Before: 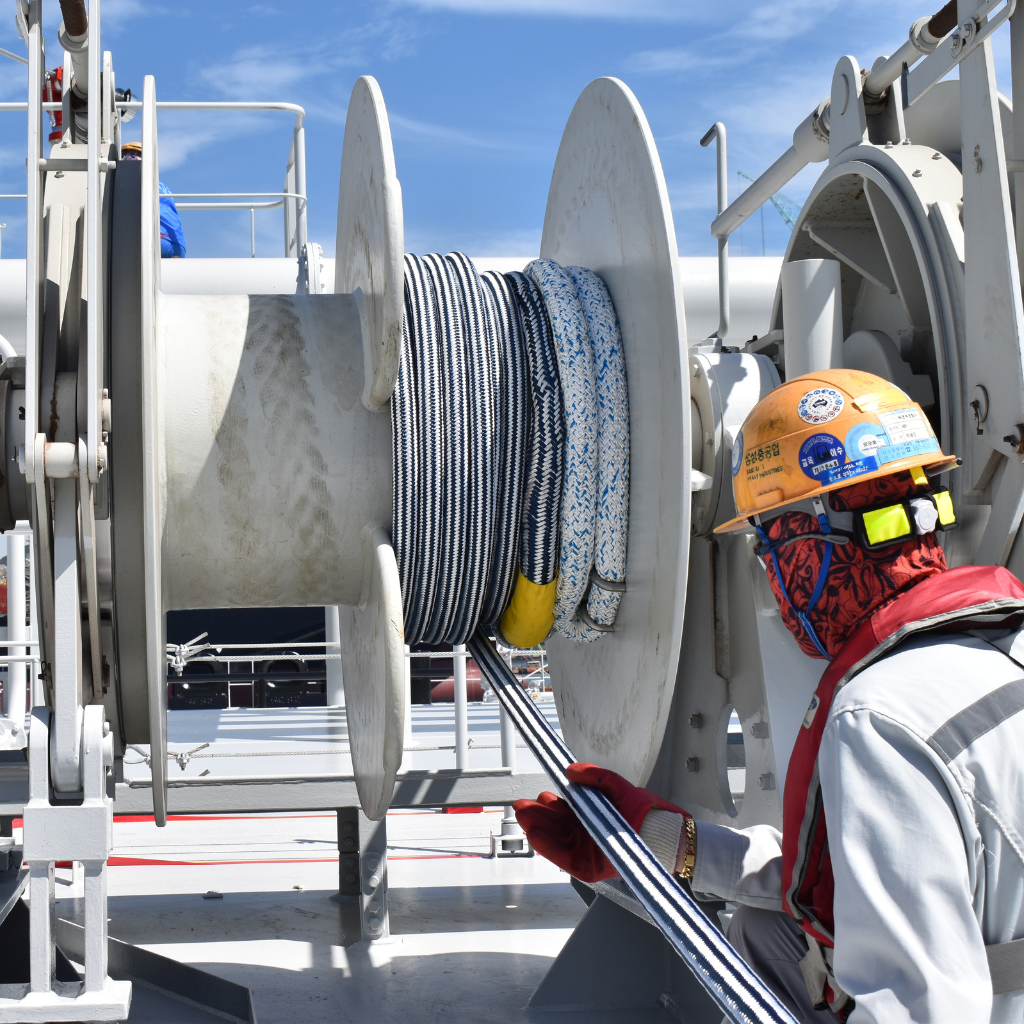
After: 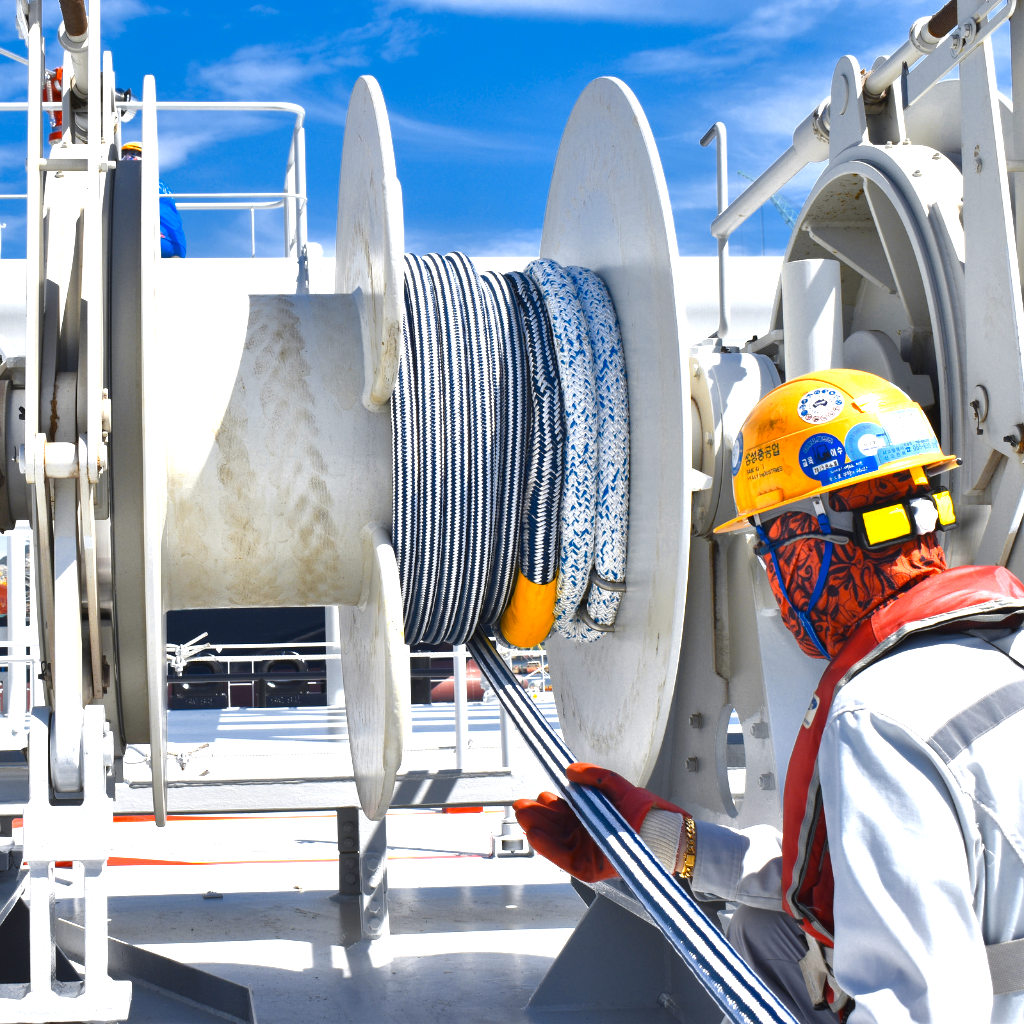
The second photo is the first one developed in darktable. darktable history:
color contrast: green-magenta contrast 0.85, blue-yellow contrast 1.25, unbound 0
color zones: curves: ch0 [(0, 0.499) (0.143, 0.5) (0.286, 0.5) (0.429, 0.476) (0.571, 0.284) (0.714, 0.243) (0.857, 0.449) (1, 0.499)]; ch1 [(0, 0.532) (0.143, 0.645) (0.286, 0.696) (0.429, 0.211) (0.571, 0.504) (0.714, 0.493) (0.857, 0.495) (1, 0.532)]; ch2 [(0, 0.5) (0.143, 0.5) (0.286, 0.427) (0.429, 0.324) (0.571, 0.5) (0.714, 0.5) (0.857, 0.5) (1, 0.5)]
exposure: black level correction 0, exposure 1.1 EV, compensate exposure bias true, compensate highlight preservation false
